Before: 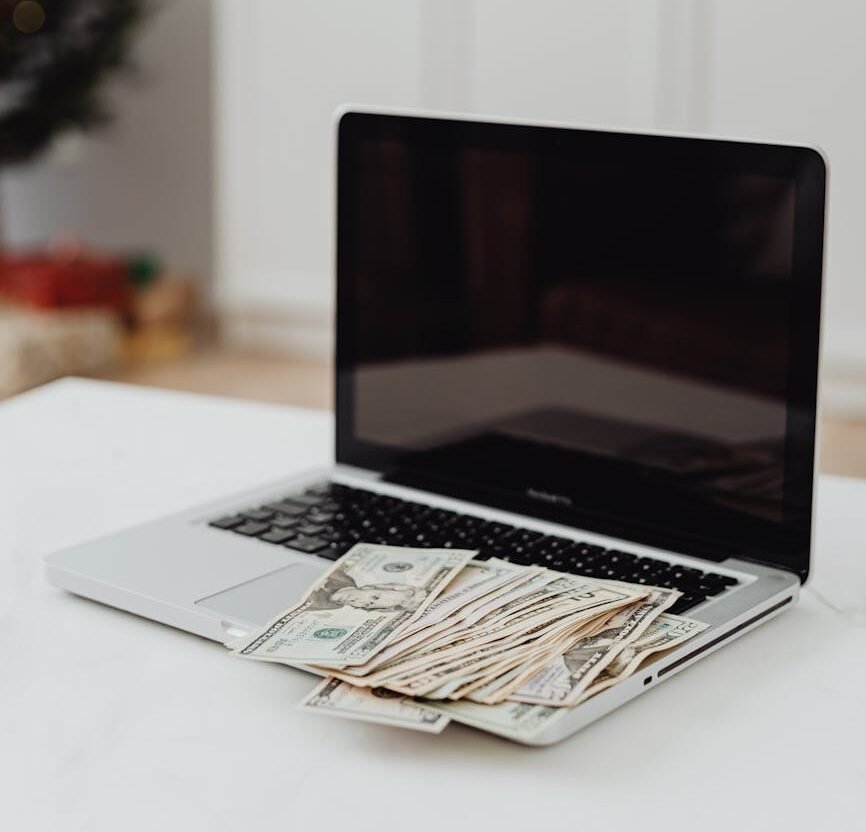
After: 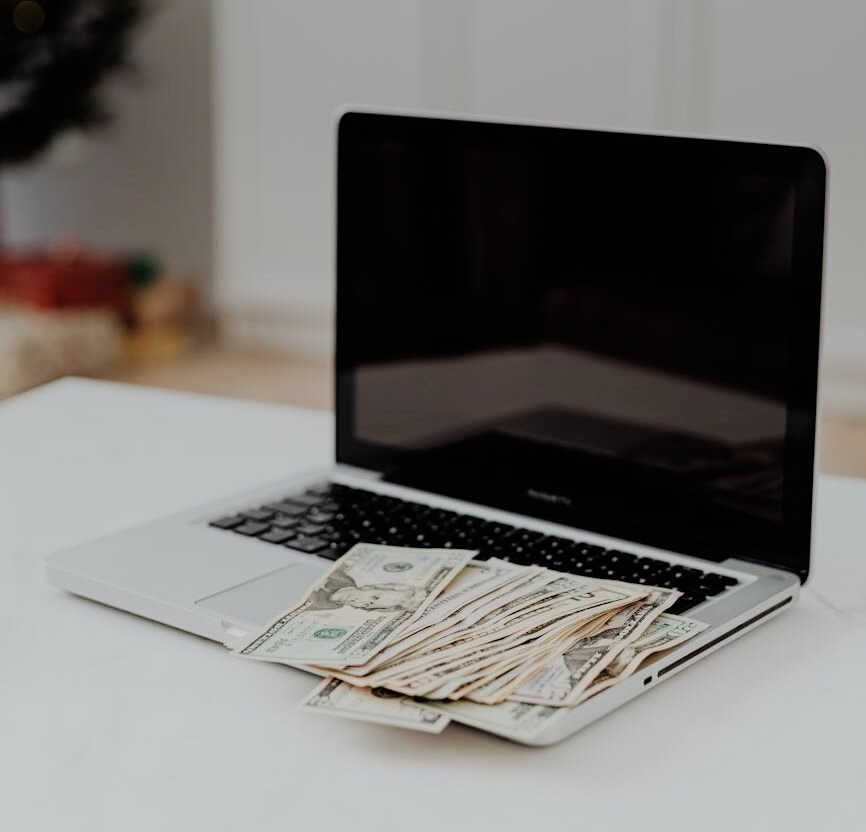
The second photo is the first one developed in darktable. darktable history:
filmic rgb: white relative exposure 3.85 EV, hardness 4.3
graduated density: on, module defaults
